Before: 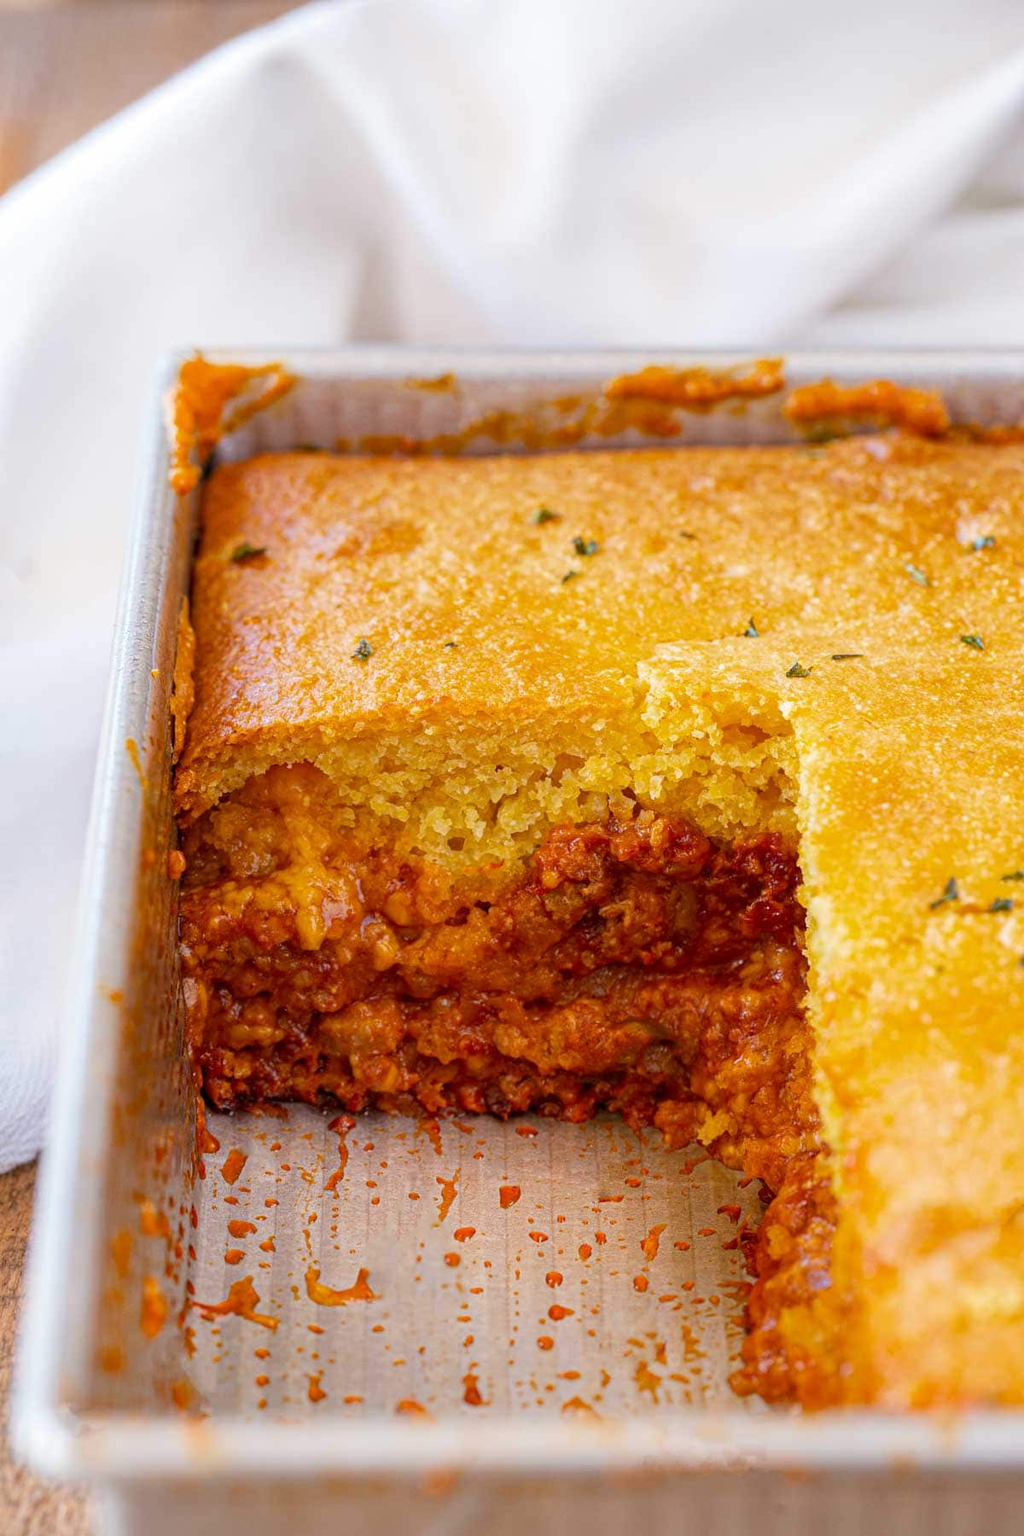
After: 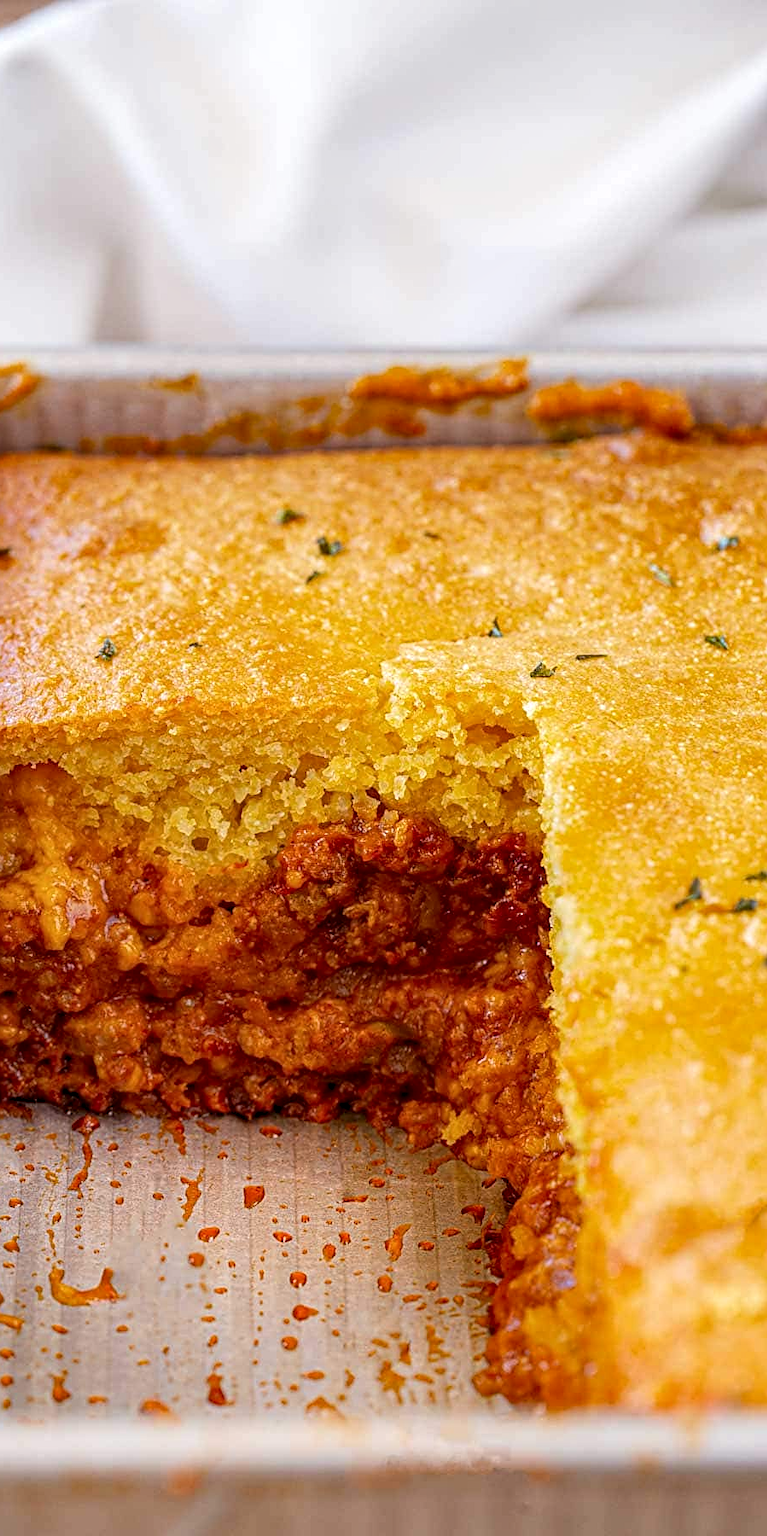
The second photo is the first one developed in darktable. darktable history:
sharpen: on, module defaults
local contrast: shadows 91%, midtone range 0.495
crop and rotate: left 25.011%
color correction: highlights b* 0.038
